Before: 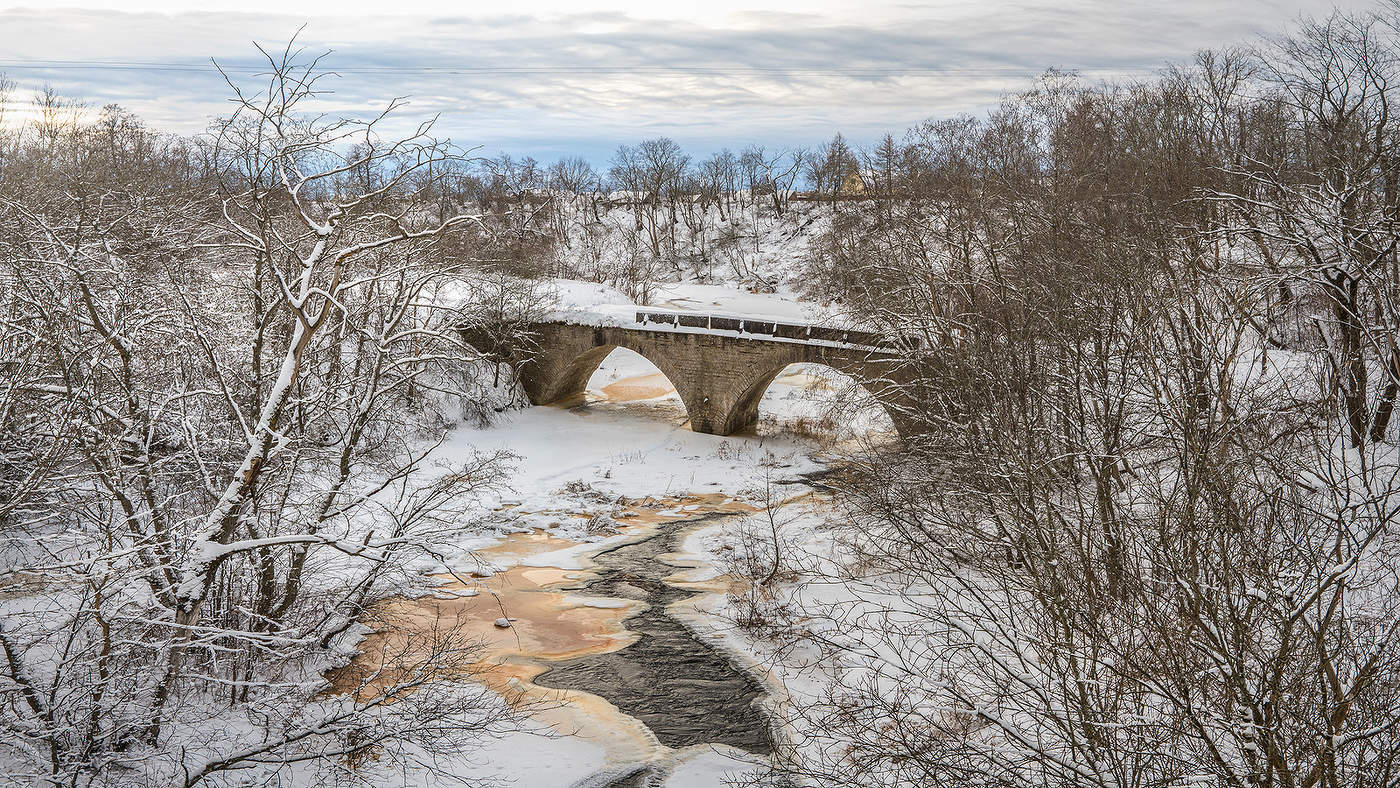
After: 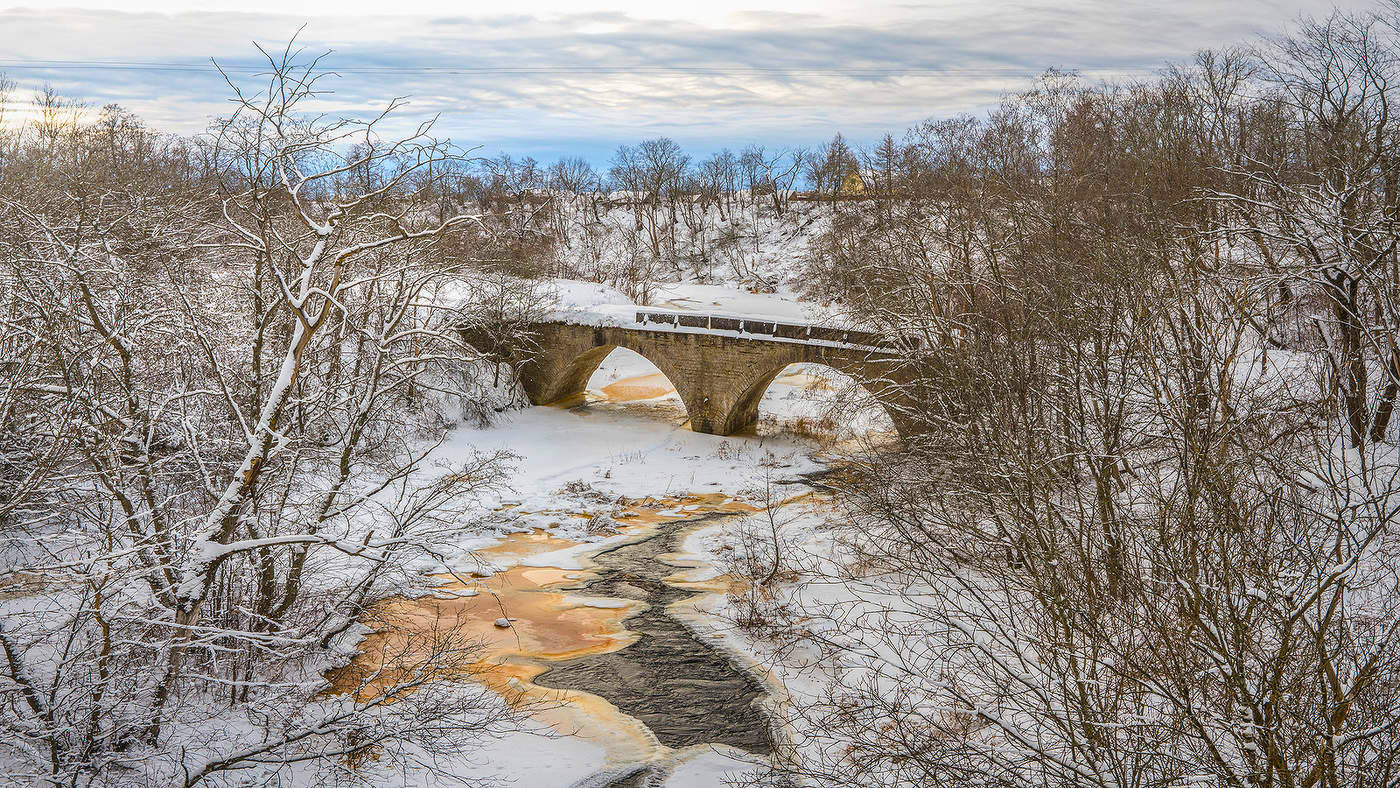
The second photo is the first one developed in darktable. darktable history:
local contrast: detail 110%
color balance rgb: linear chroma grading › global chroma 15%, perceptual saturation grading › global saturation 30%
